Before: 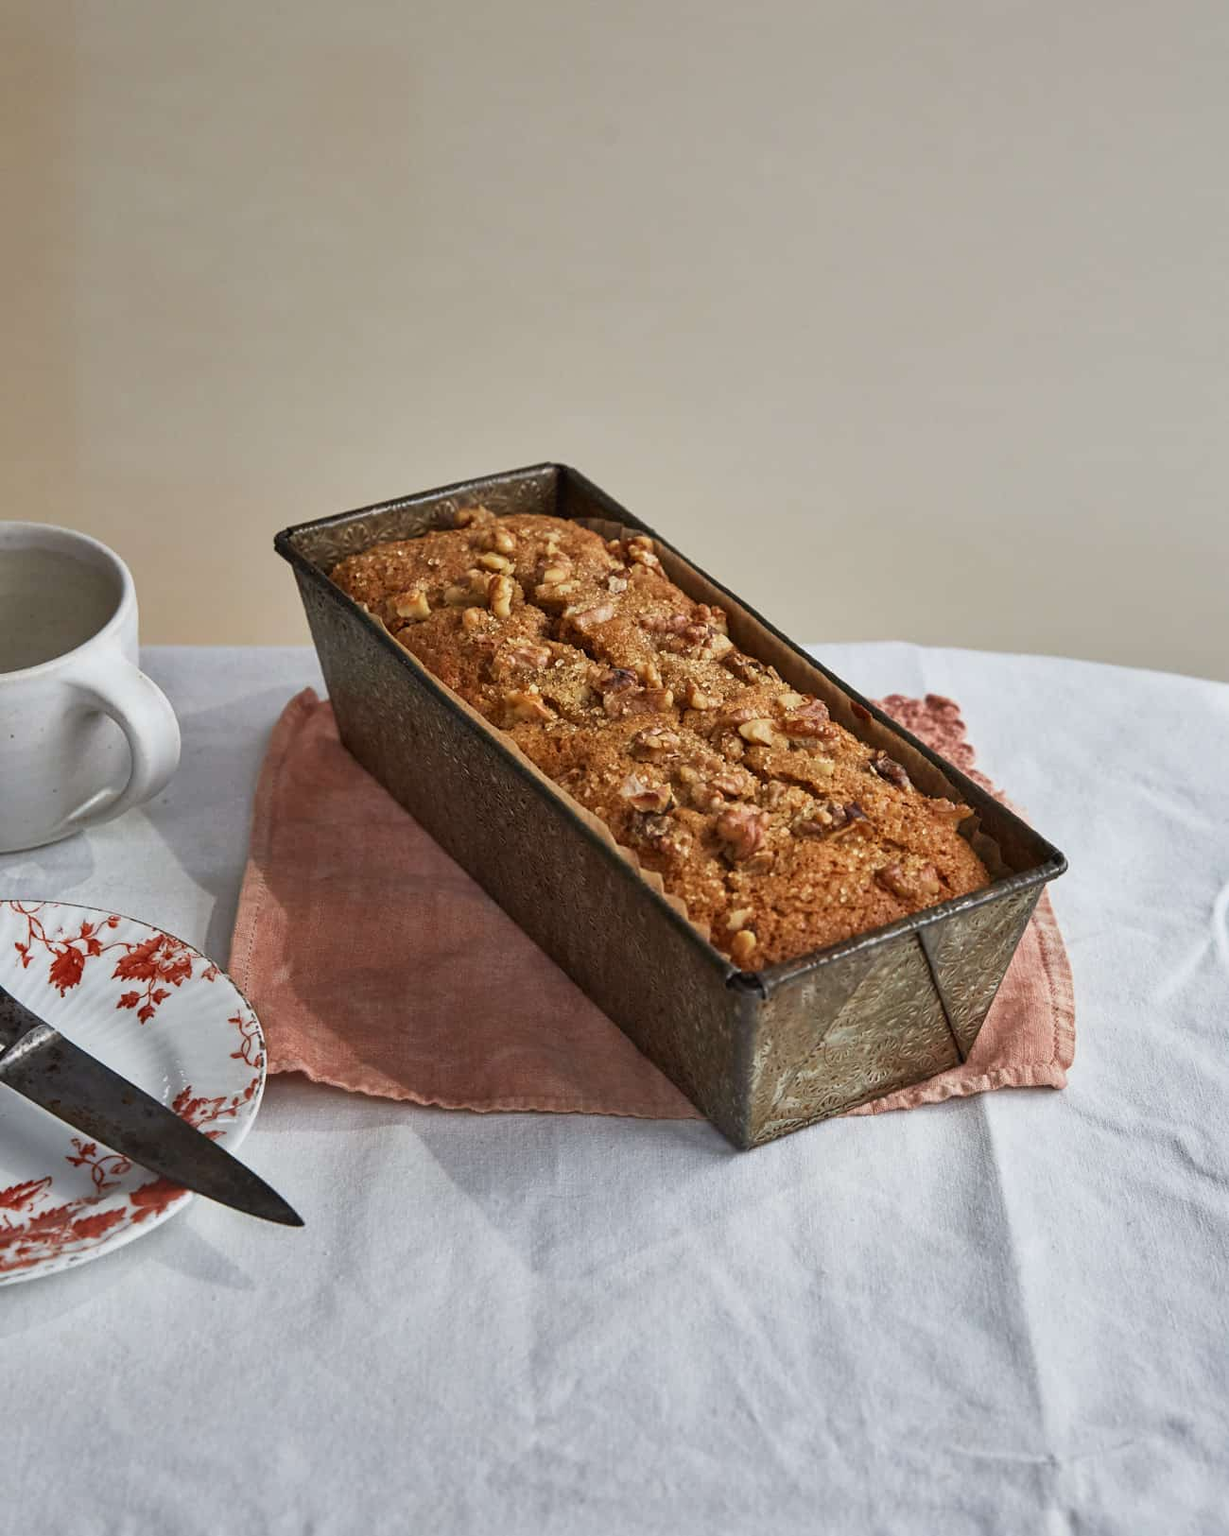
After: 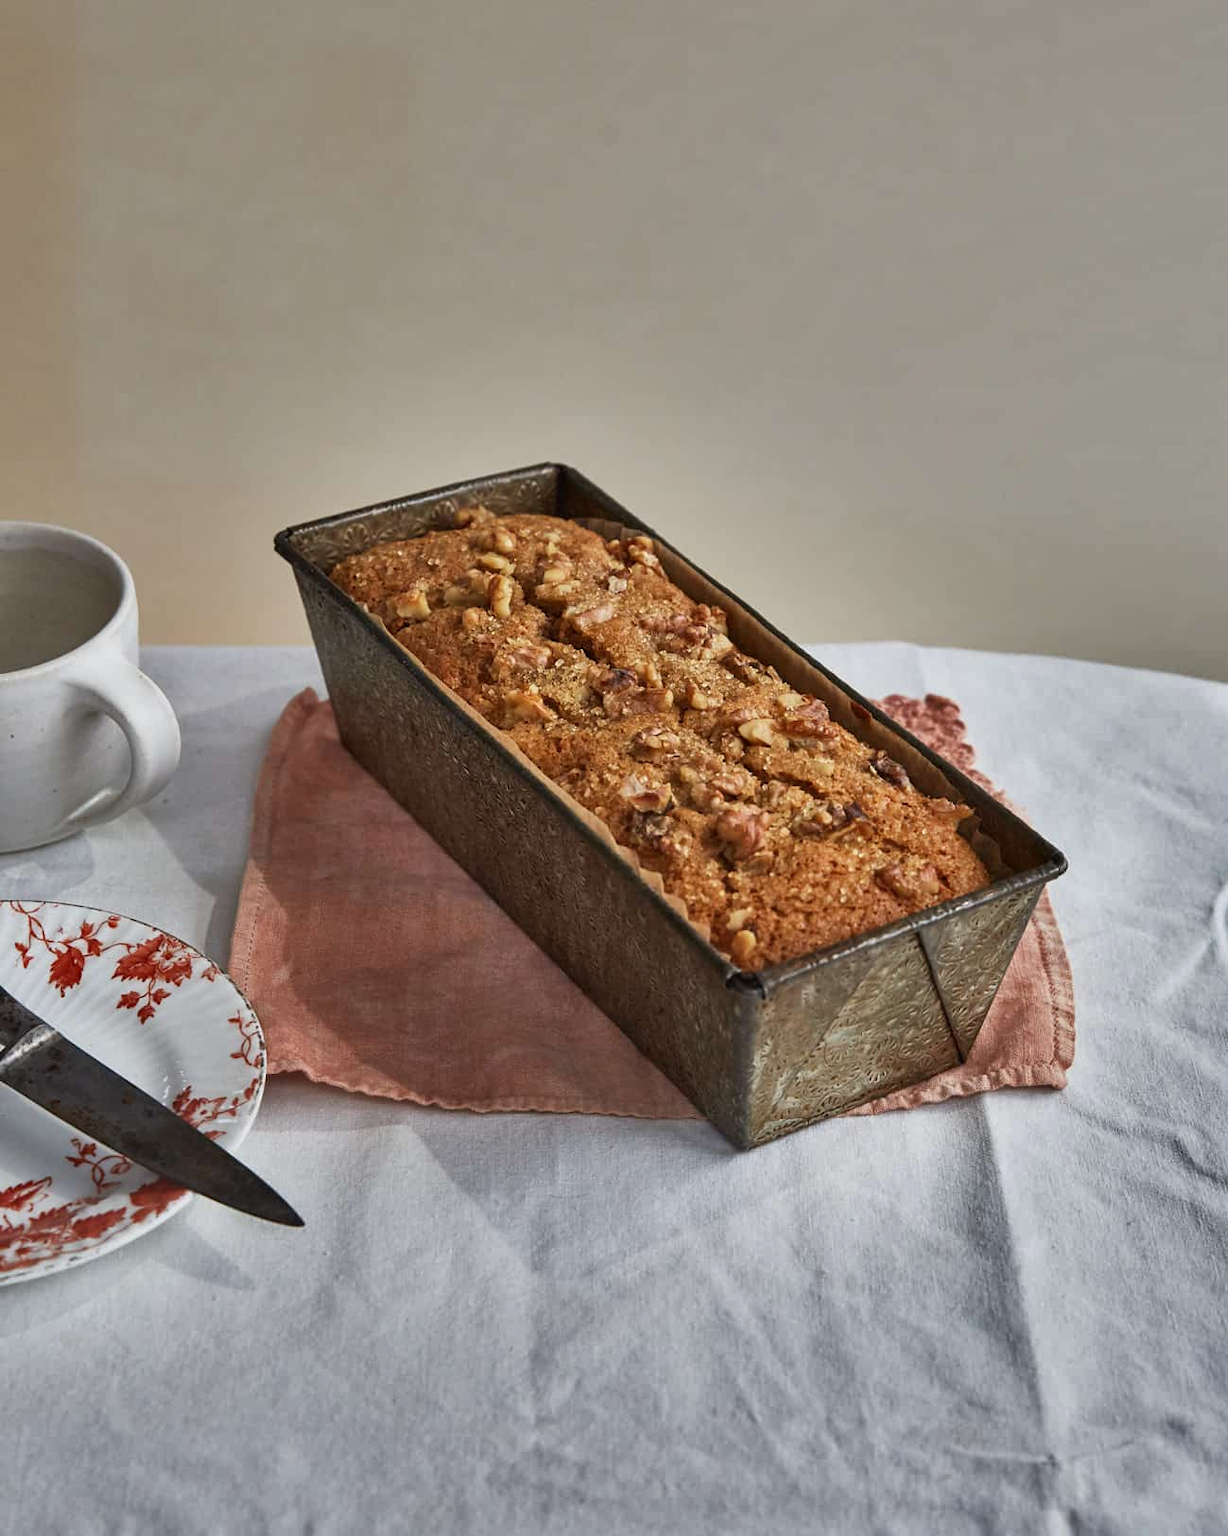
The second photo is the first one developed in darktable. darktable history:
shadows and highlights: radius 101.48, shadows 50.7, highlights -65.61, soften with gaussian
